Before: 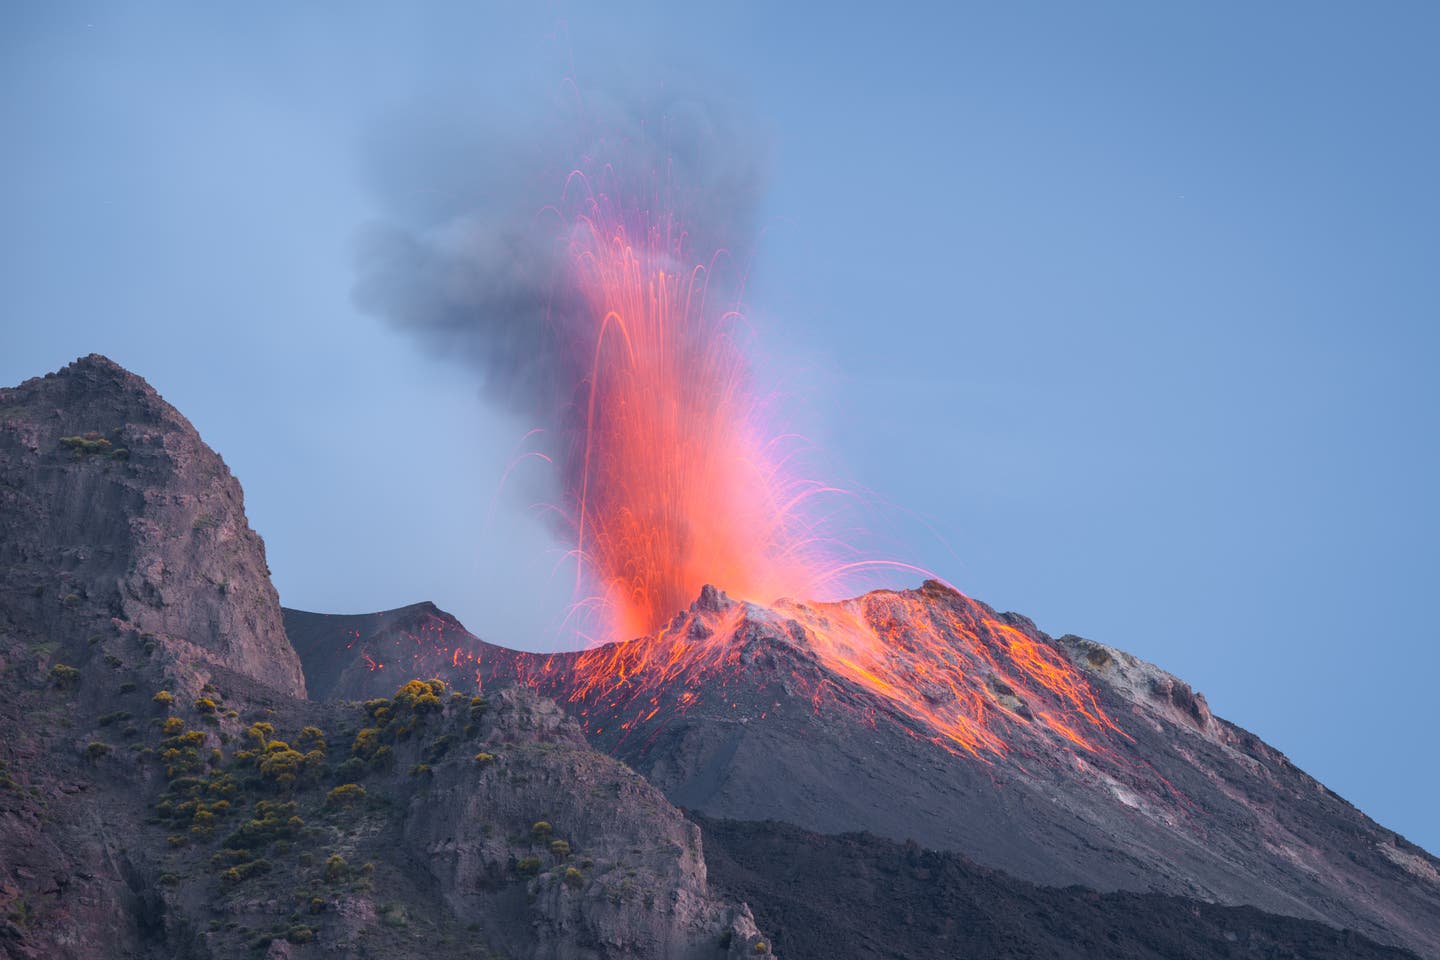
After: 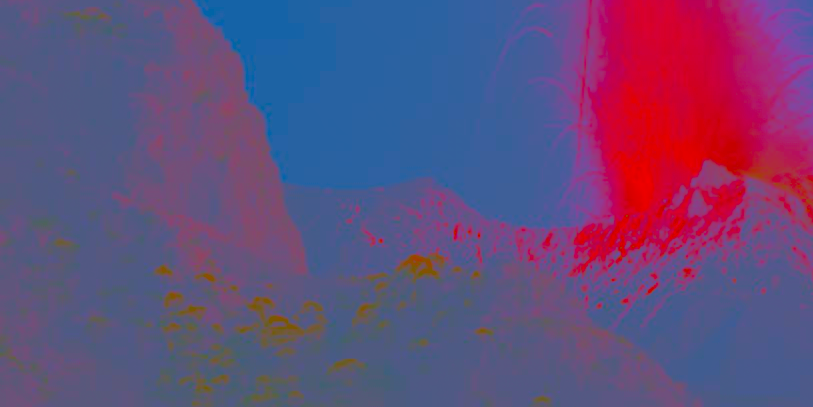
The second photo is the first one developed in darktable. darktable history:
exposure: compensate highlight preservation false
contrast brightness saturation: contrast -0.978, brightness -0.163, saturation 0.752
velvia: on, module defaults
haze removal: strength -0.111, compatibility mode true, adaptive false
crop: top 44.302%, right 43.49%, bottom 13.202%
